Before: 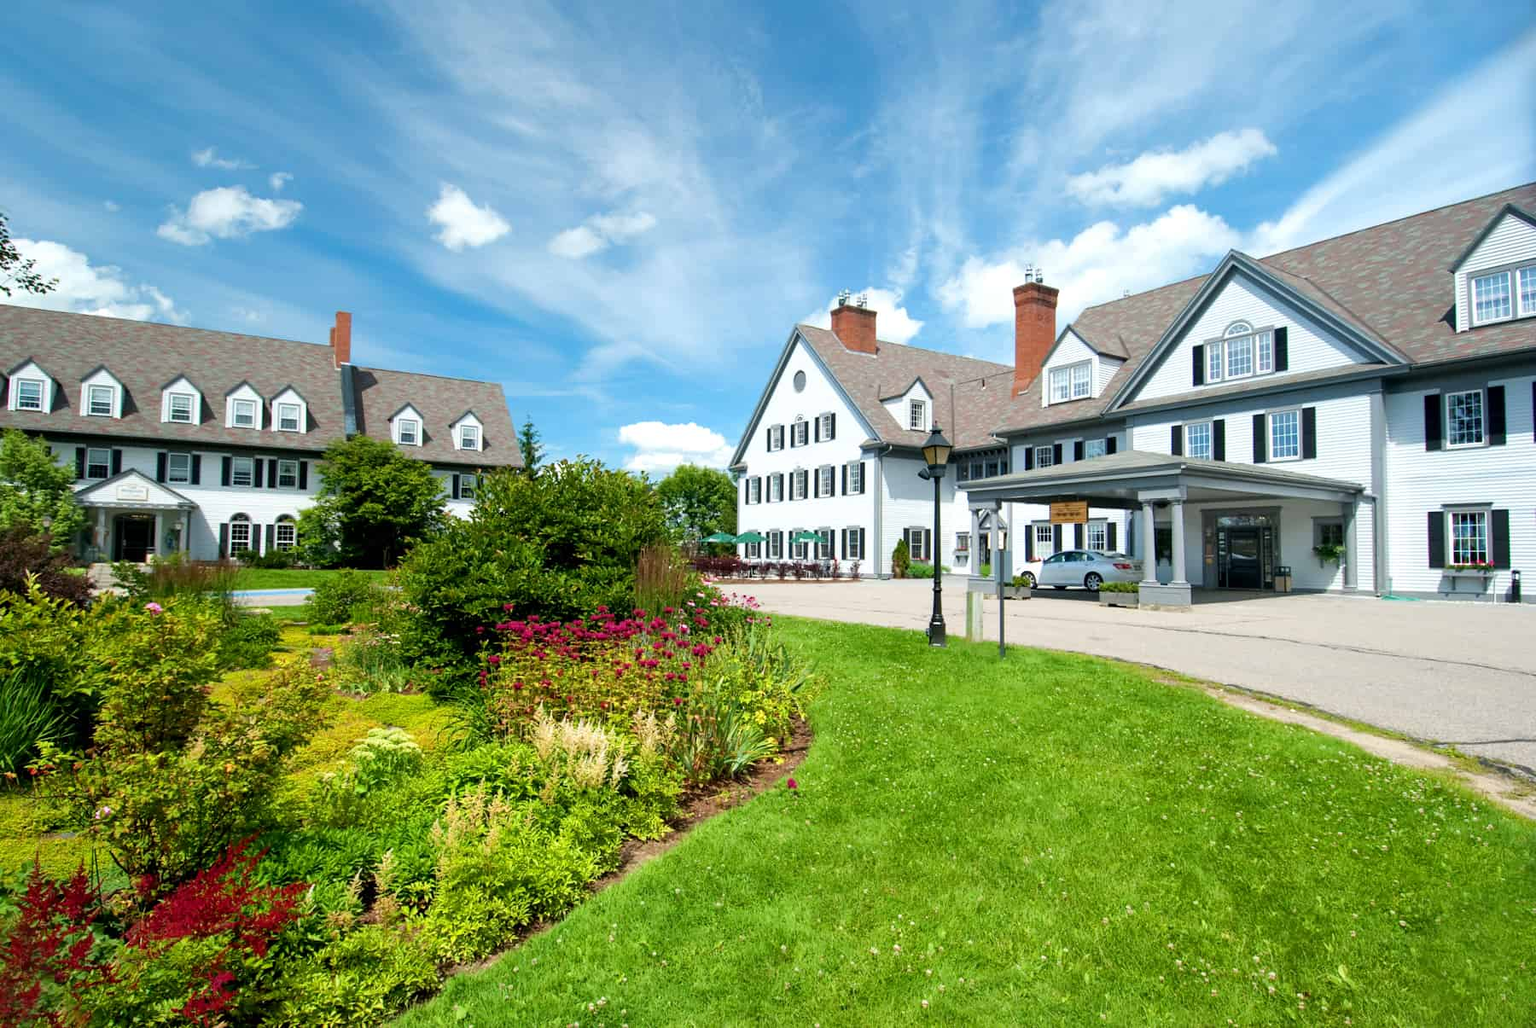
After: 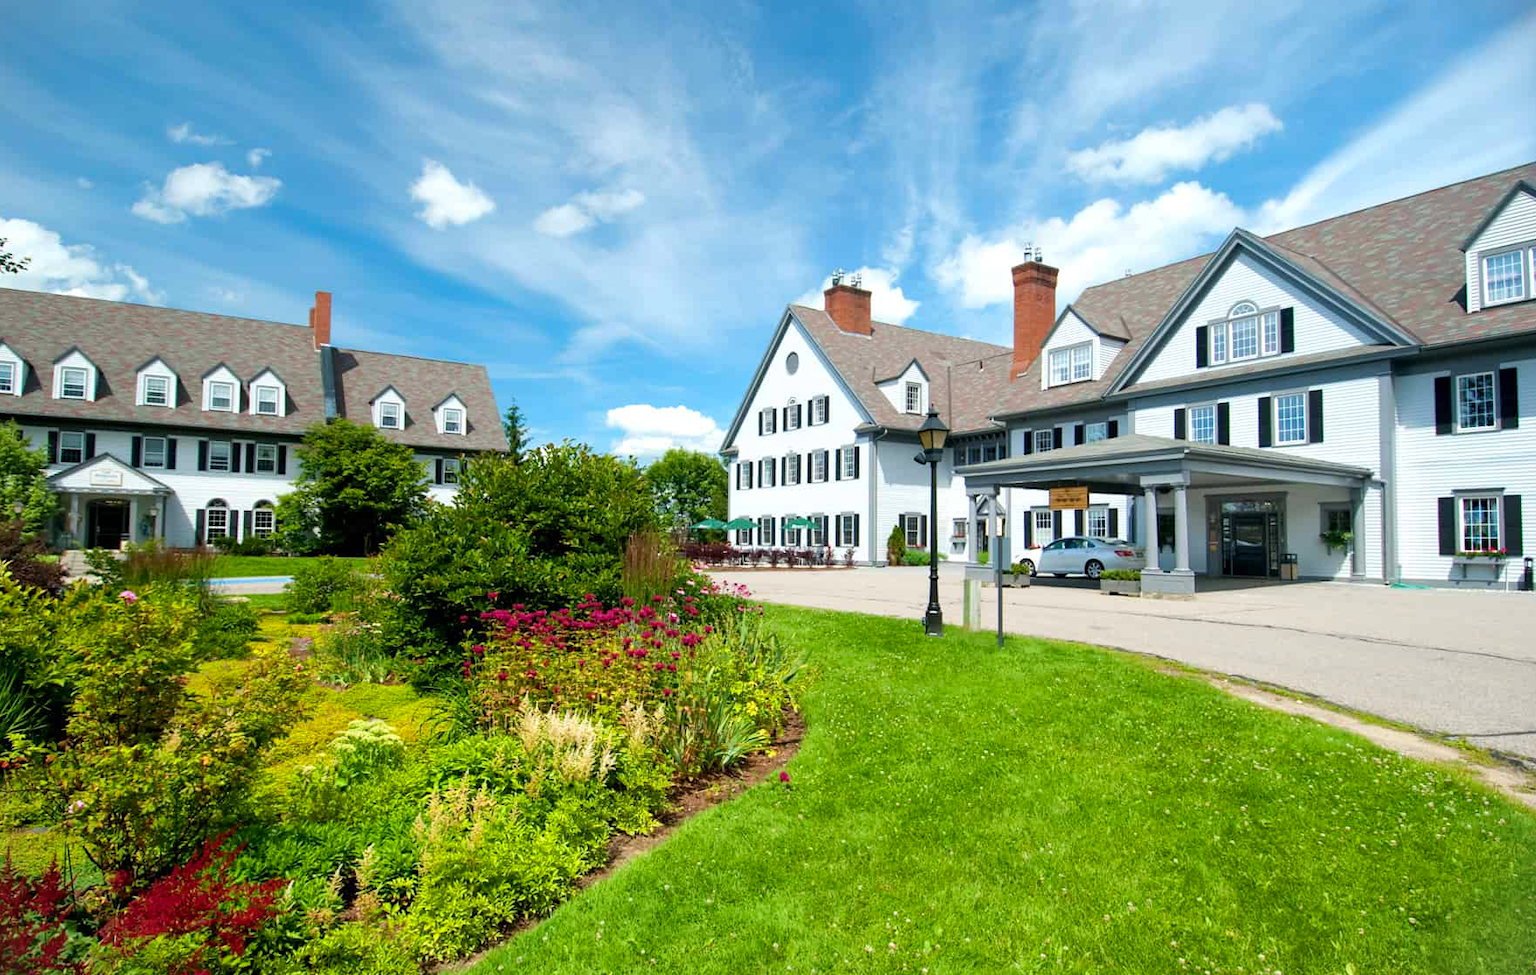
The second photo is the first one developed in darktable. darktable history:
color balance rgb: perceptual saturation grading › global saturation 0.179%, global vibrance 20%
vignetting: fall-off start 97.38%, fall-off radius 79.27%, brightness -0.451, saturation -0.69, width/height ratio 1.11, dithering 16-bit output
crop: left 1.898%, top 2.812%, right 0.781%, bottom 4.891%
